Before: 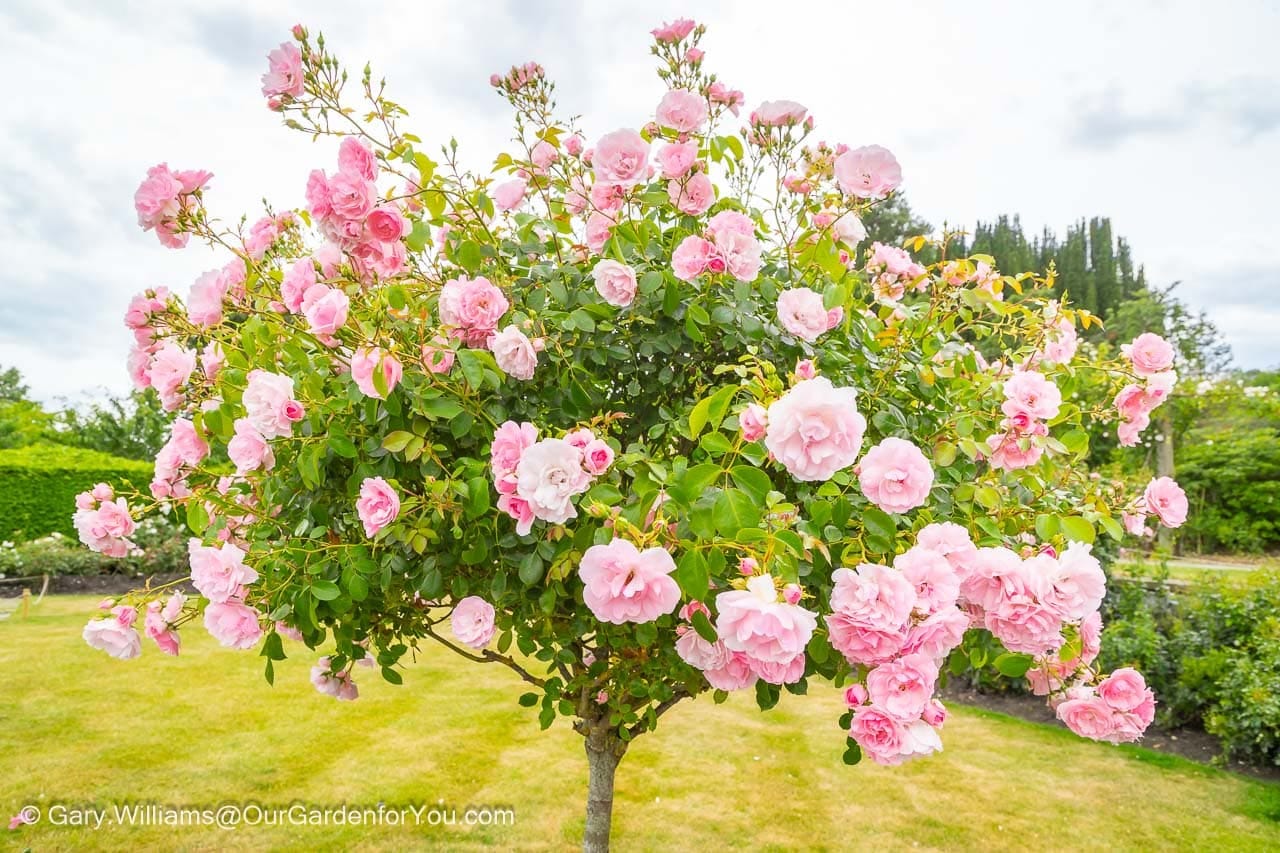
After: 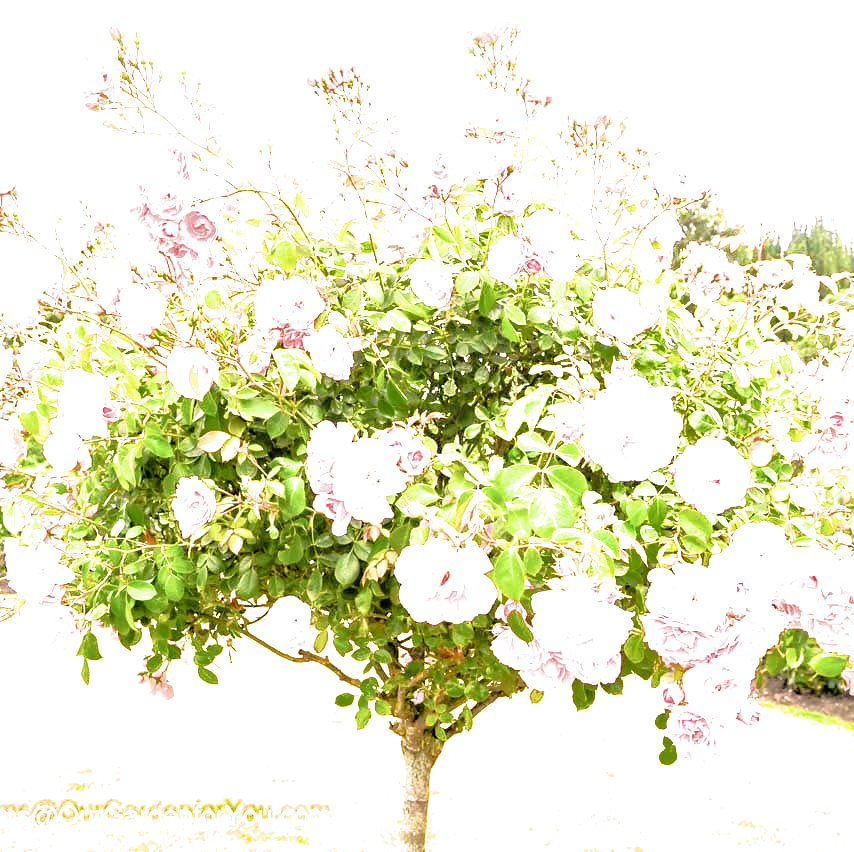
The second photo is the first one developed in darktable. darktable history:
exposure: black level correction 0, exposure 0.697 EV, compensate exposure bias true, compensate highlight preservation false
crop and rotate: left 14.415%, right 18.809%
color balance rgb: power › hue 323.19°, highlights gain › chroma 3.299%, highlights gain › hue 55.26°, perceptual saturation grading › global saturation 20%, perceptual saturation grading › highlights -50.535%, perceptual saturation grading › shadows 30.549%
filmic rgb: black relative exposure -5.38 EV, white relative exposure 2.86 EV, dynamic range scaling -37.89%, hardness 3.99, contrast 1.599, highlights saturation mix -1.32%
tone equalizer: -8 EV -1.06 EV, -7 EV -0.979 EV, -6 EV -0.885 EV, -5 EV -0.594 EV, -3 EV 0.592 EV, -2 EV 0.87 EV, -1 EV 1.01 EV, +0 EV 1.06 EV
shadows and highlights: on, module defaults
